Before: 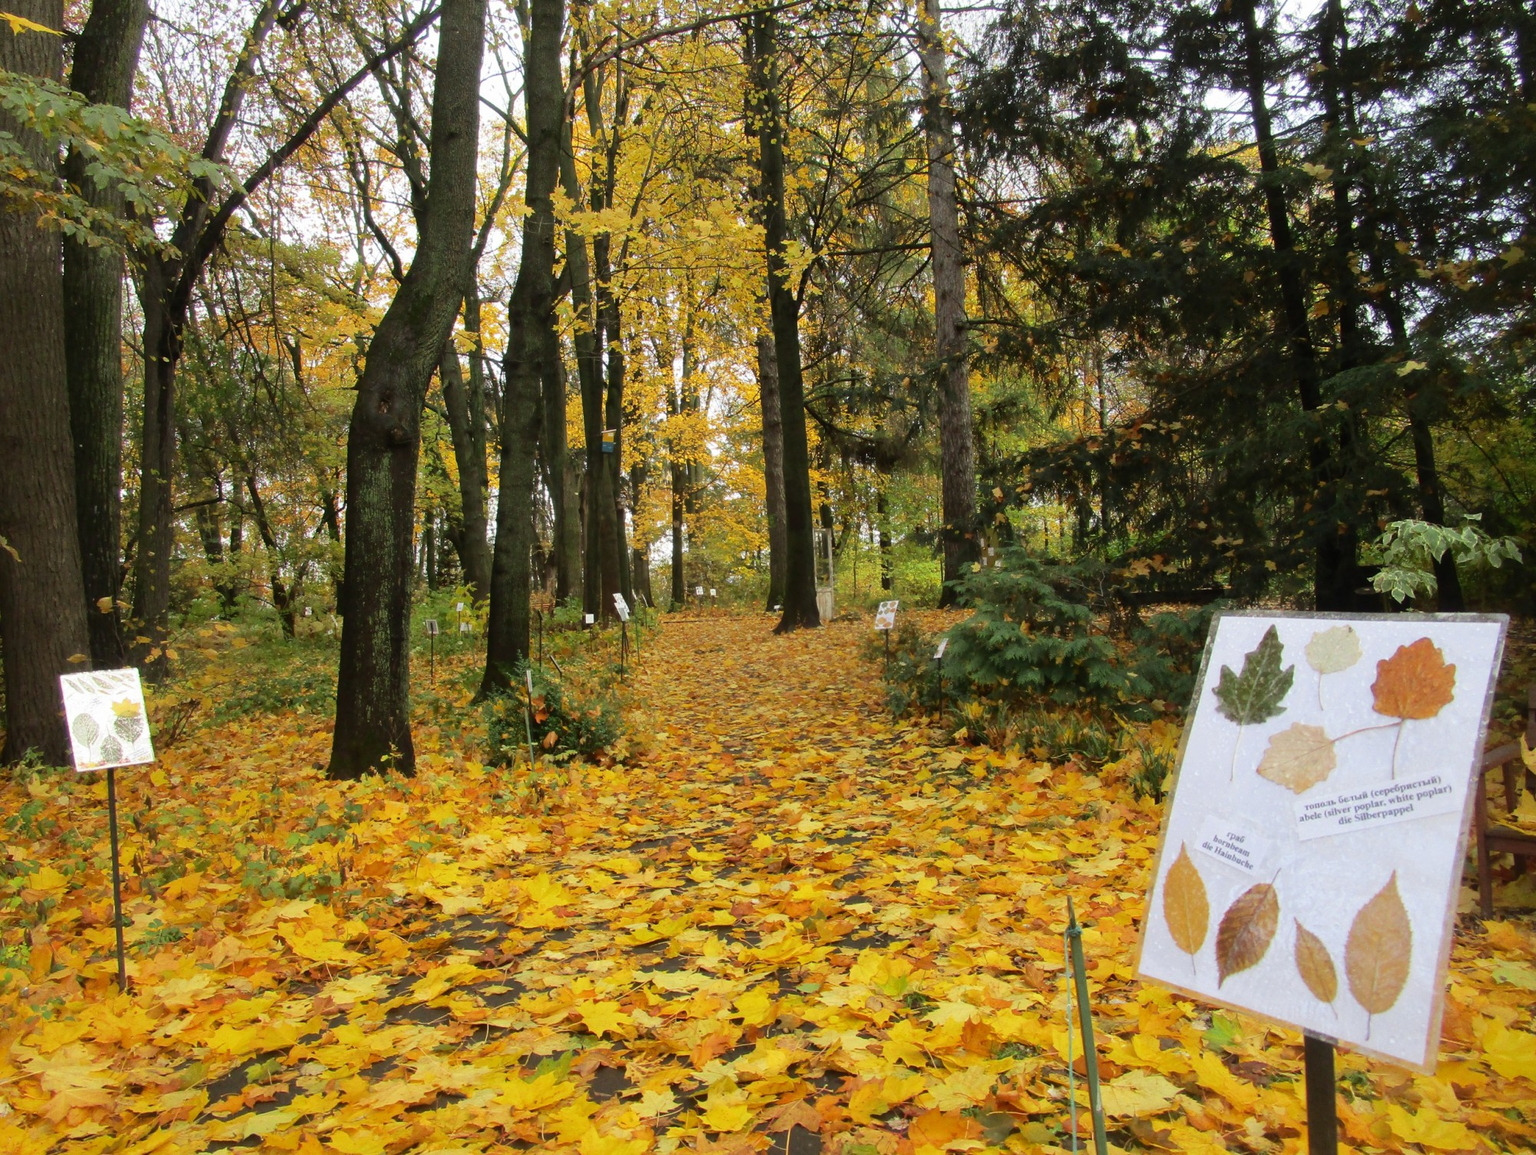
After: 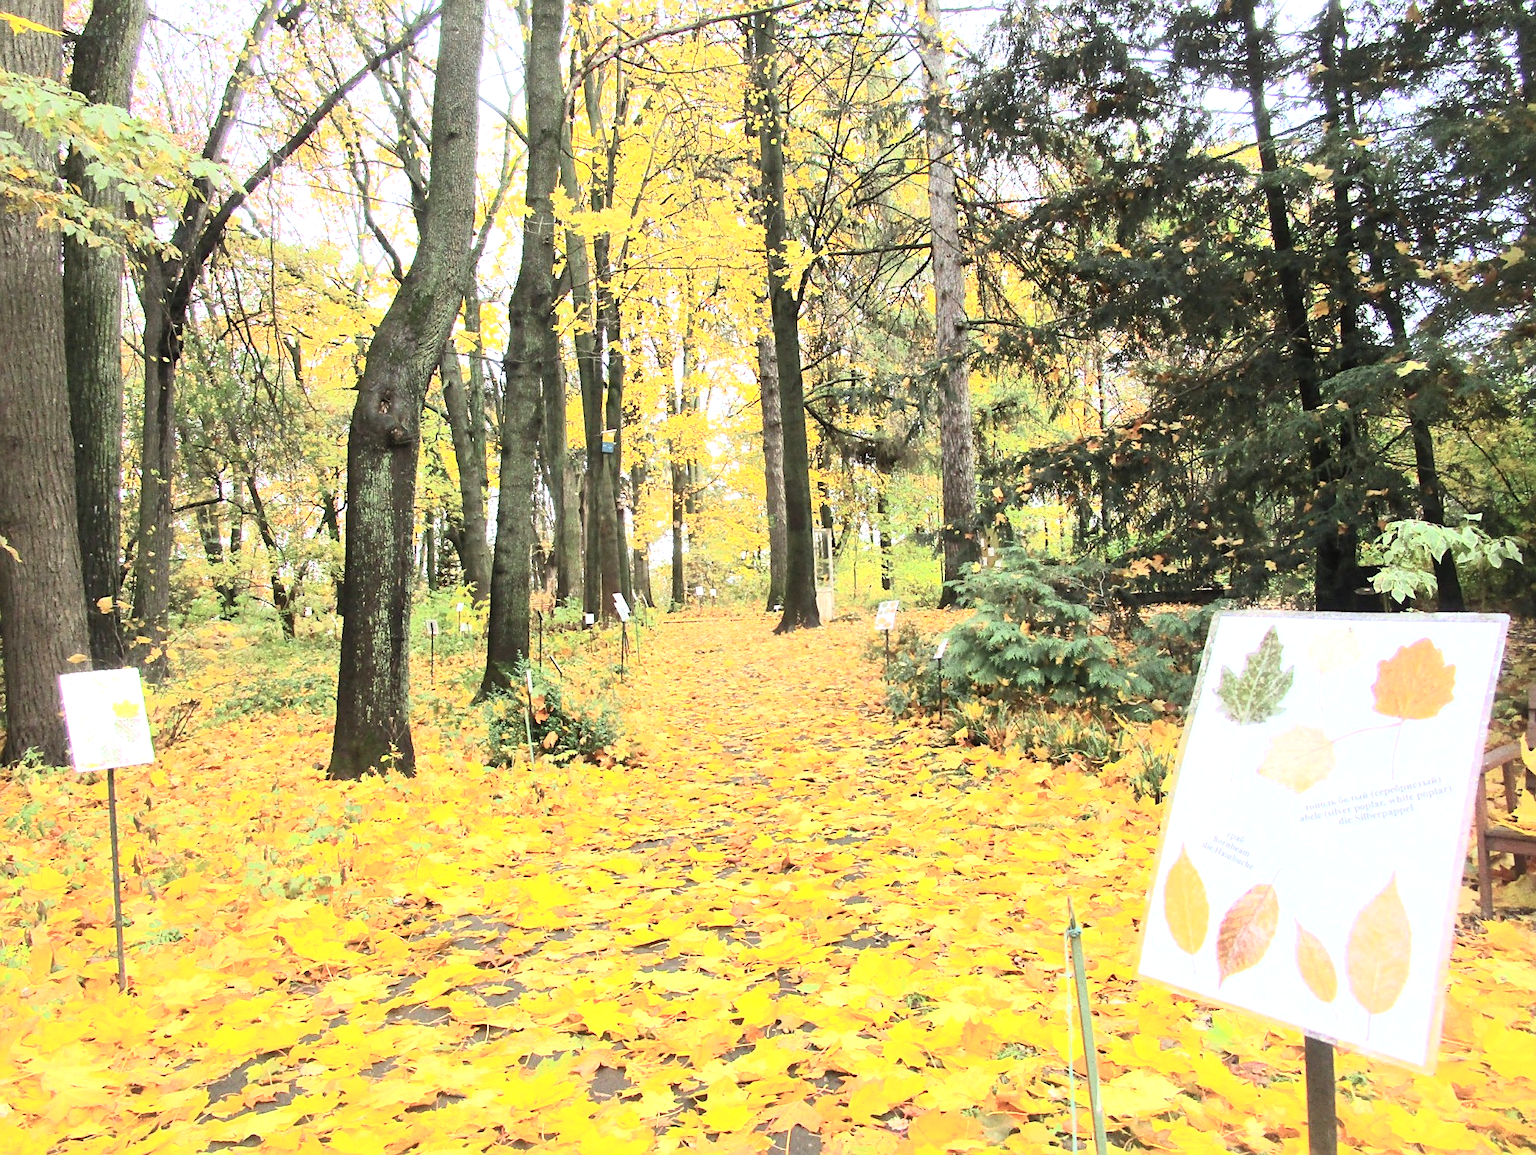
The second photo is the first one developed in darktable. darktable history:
exposure: black level correction 0, exposure 1 EV, compensate exposure bias true, compensate highlight preservation false
tone curve: curves: ch0 [(0, 0) (0.003, 0.003) (0.011, 0.012) (0.025, 0.028) (0.044, 0.049) (0.069, 0.091) (0.1, 0.144) (0.136, 0.21) (0.177, 0.277) (0.224, 0.352) (0.277, 0.433) (0.335, 0.523) (0.399, 0.613) (0.468, 0.702) (0.543, 0.79) (0.623, 0.867) (0.709, 0.916) (0.801, 0.946) (0.898, 0.972) (1, 1)], color space Lab, independent channels, preserve colors none
color calibration: illuminant as shot in camera, x 0.358, y 0.373, temperature 4628.91 K
sharpen: on, module defaults
